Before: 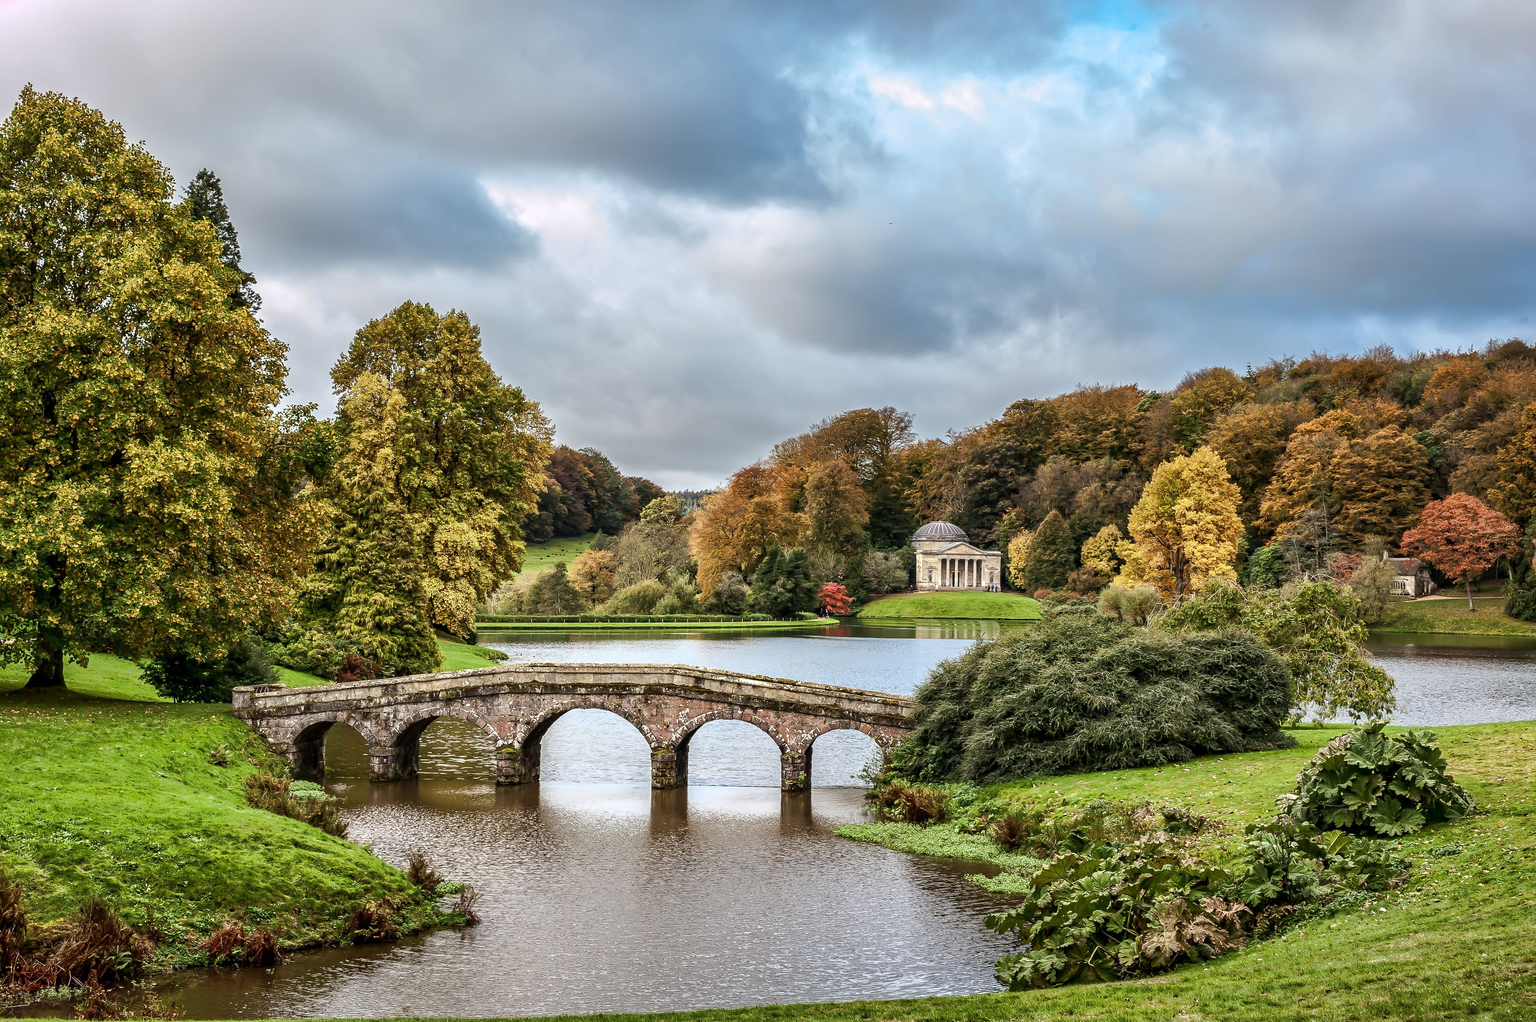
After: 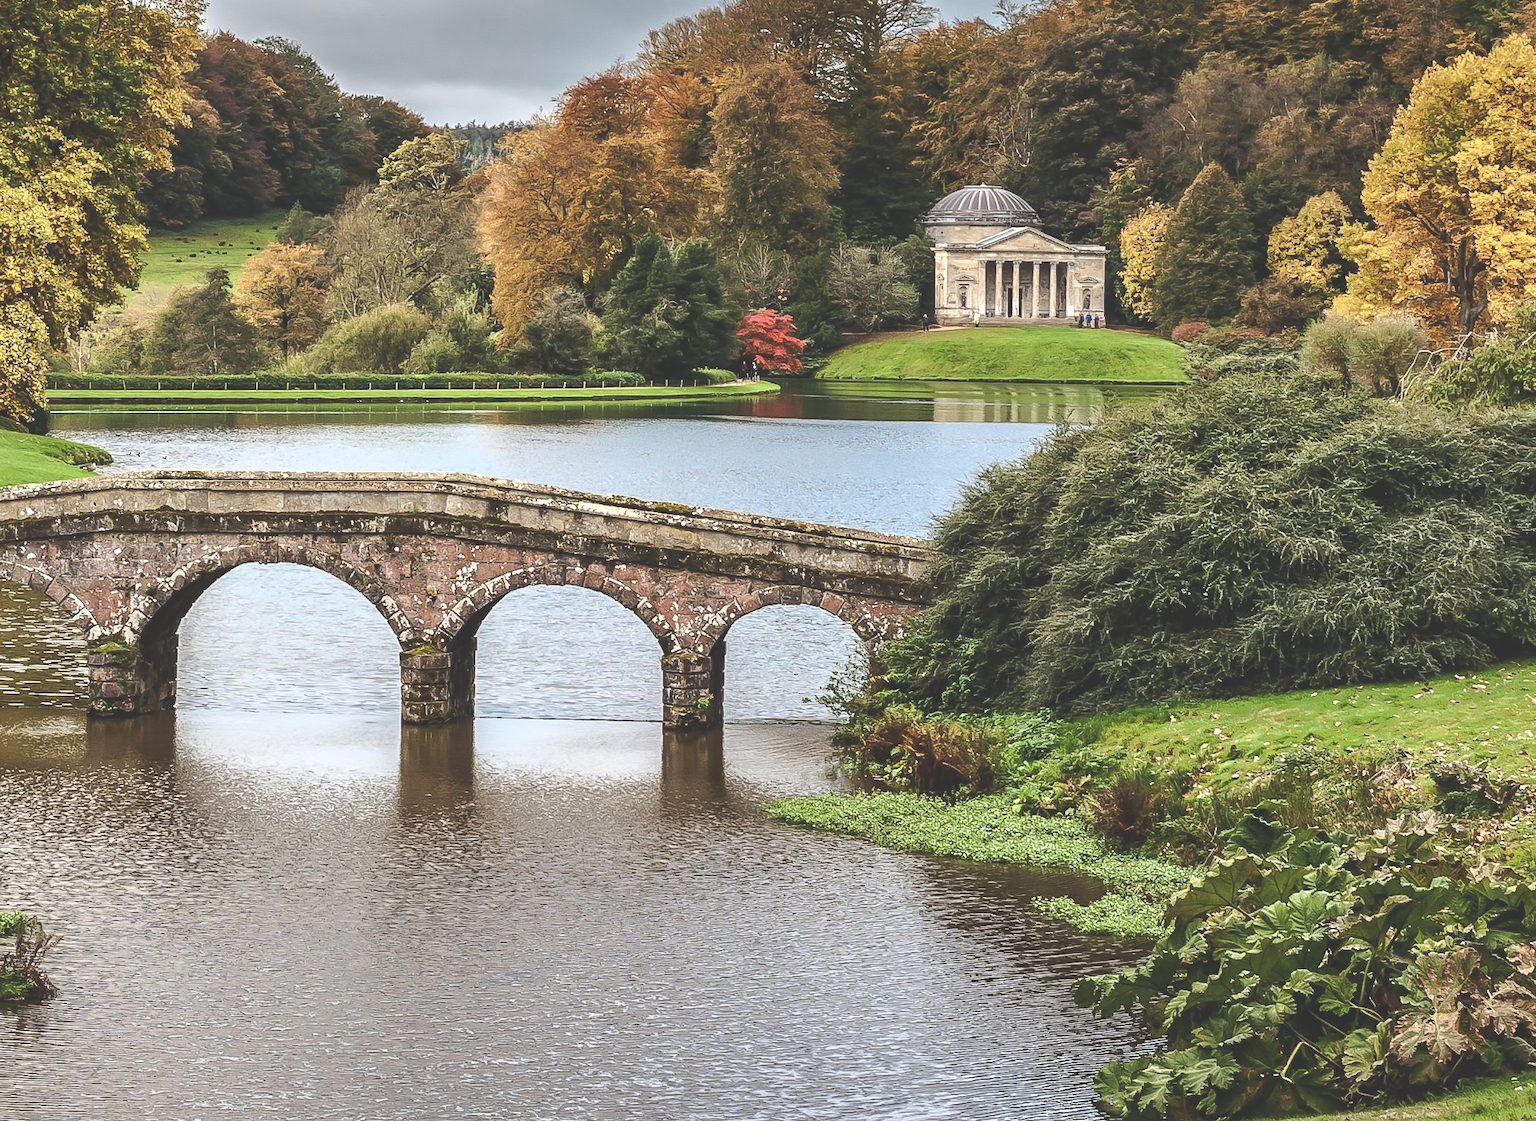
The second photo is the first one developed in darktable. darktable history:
exposure: black level correction -0.031, compensate highlight preservation false
crop: left 29.466%, top 42.049%, right 20.928%, bottom 3.471%
